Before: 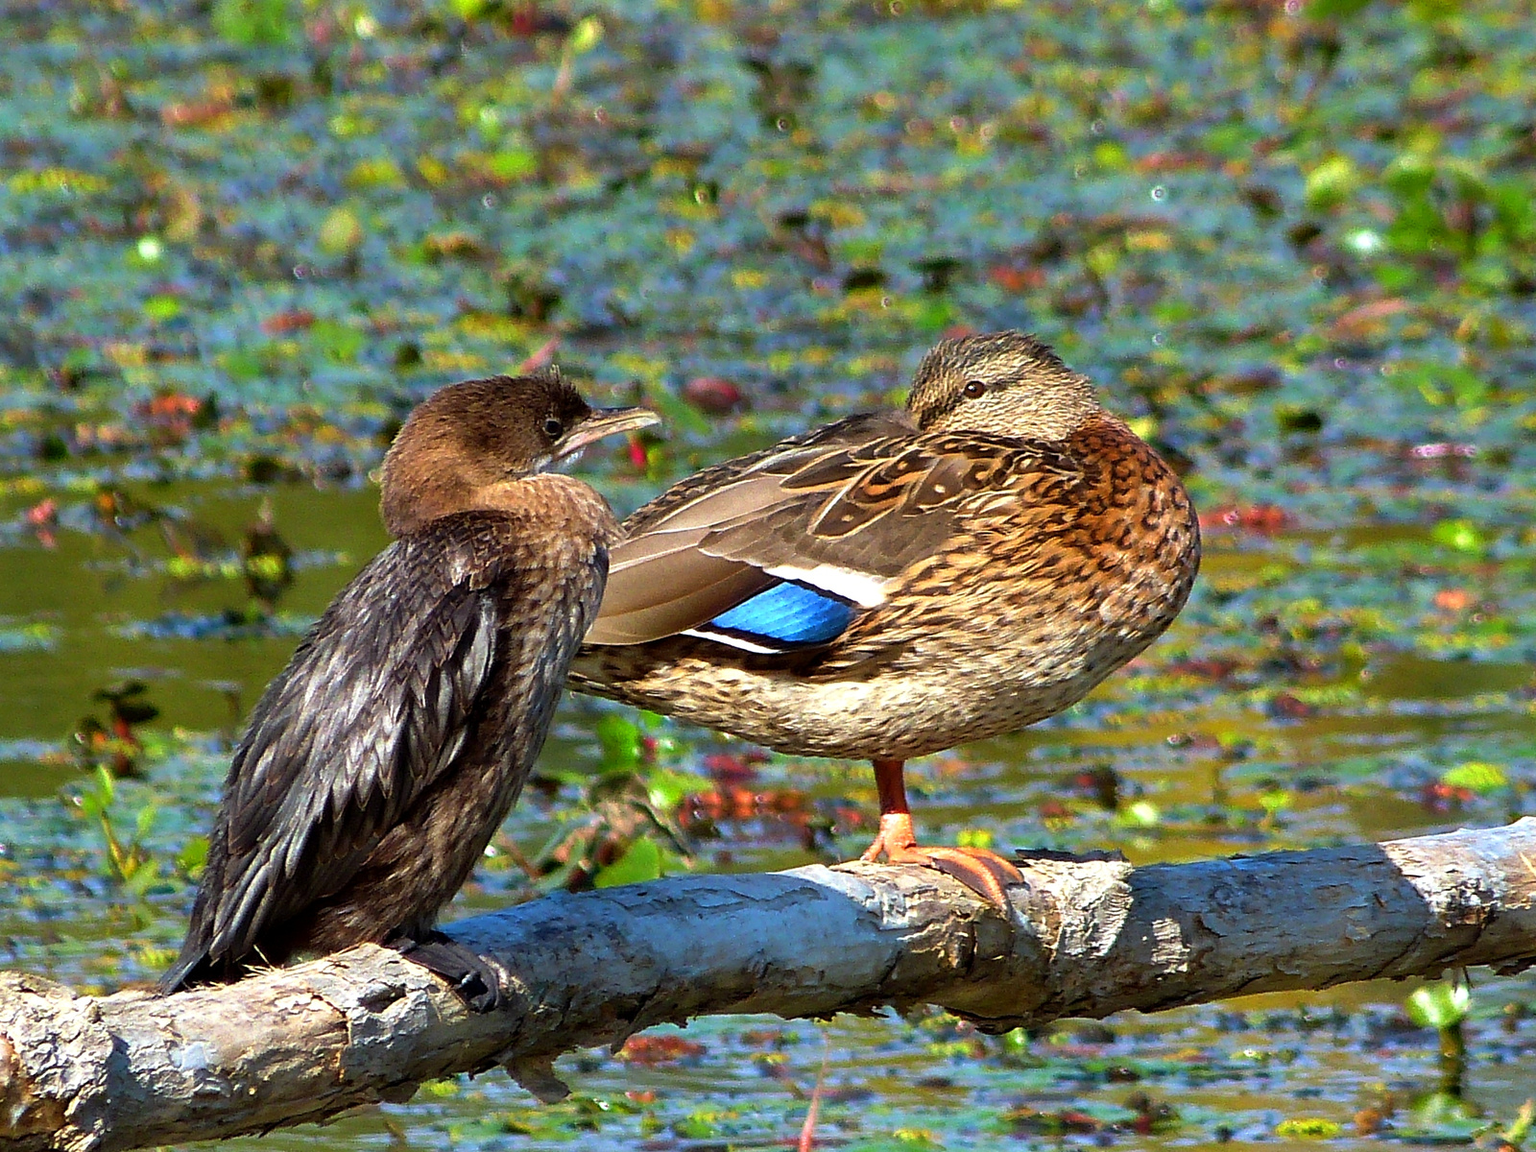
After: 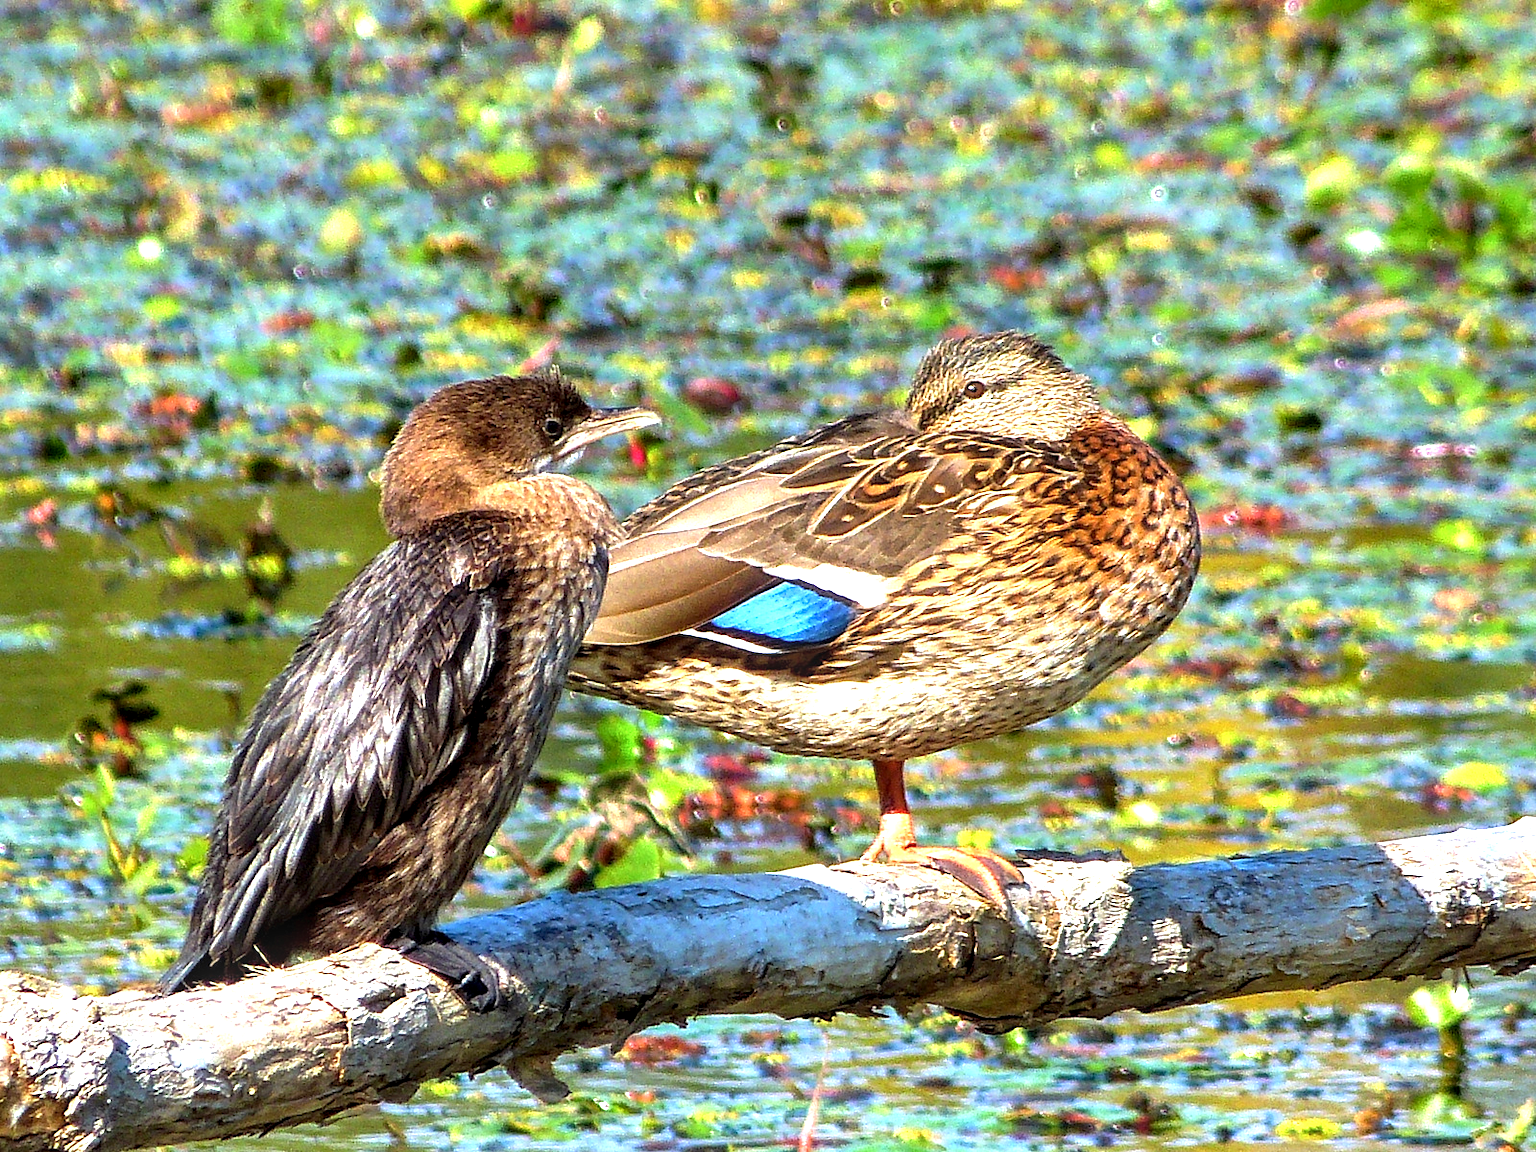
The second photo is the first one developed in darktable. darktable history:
local contrast: highlights 63%, detail 143%, midtone range 0.424
exposure: black level correction 0, exposure 1.001 EV, compensate highlight preservation false
